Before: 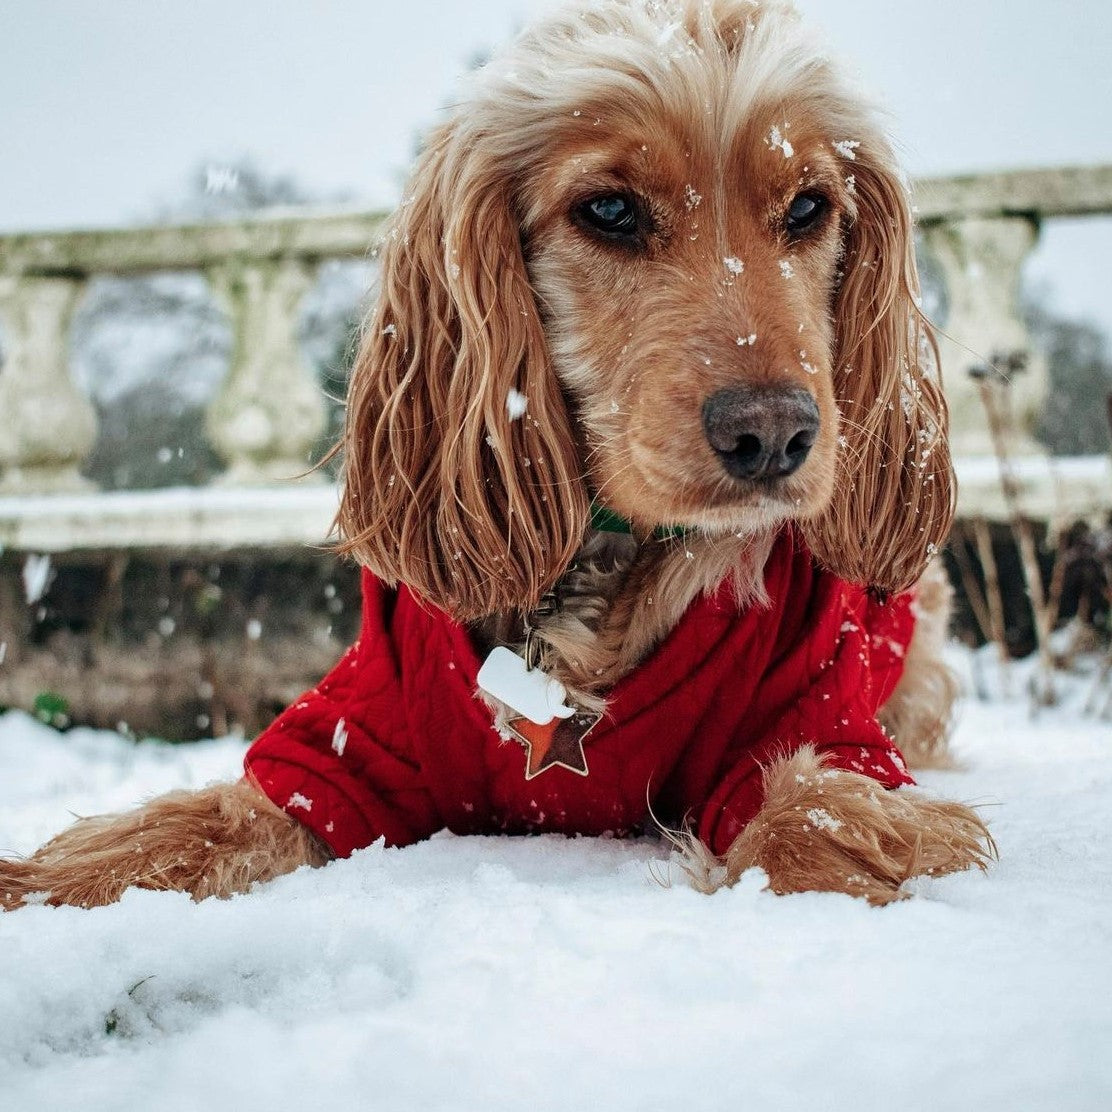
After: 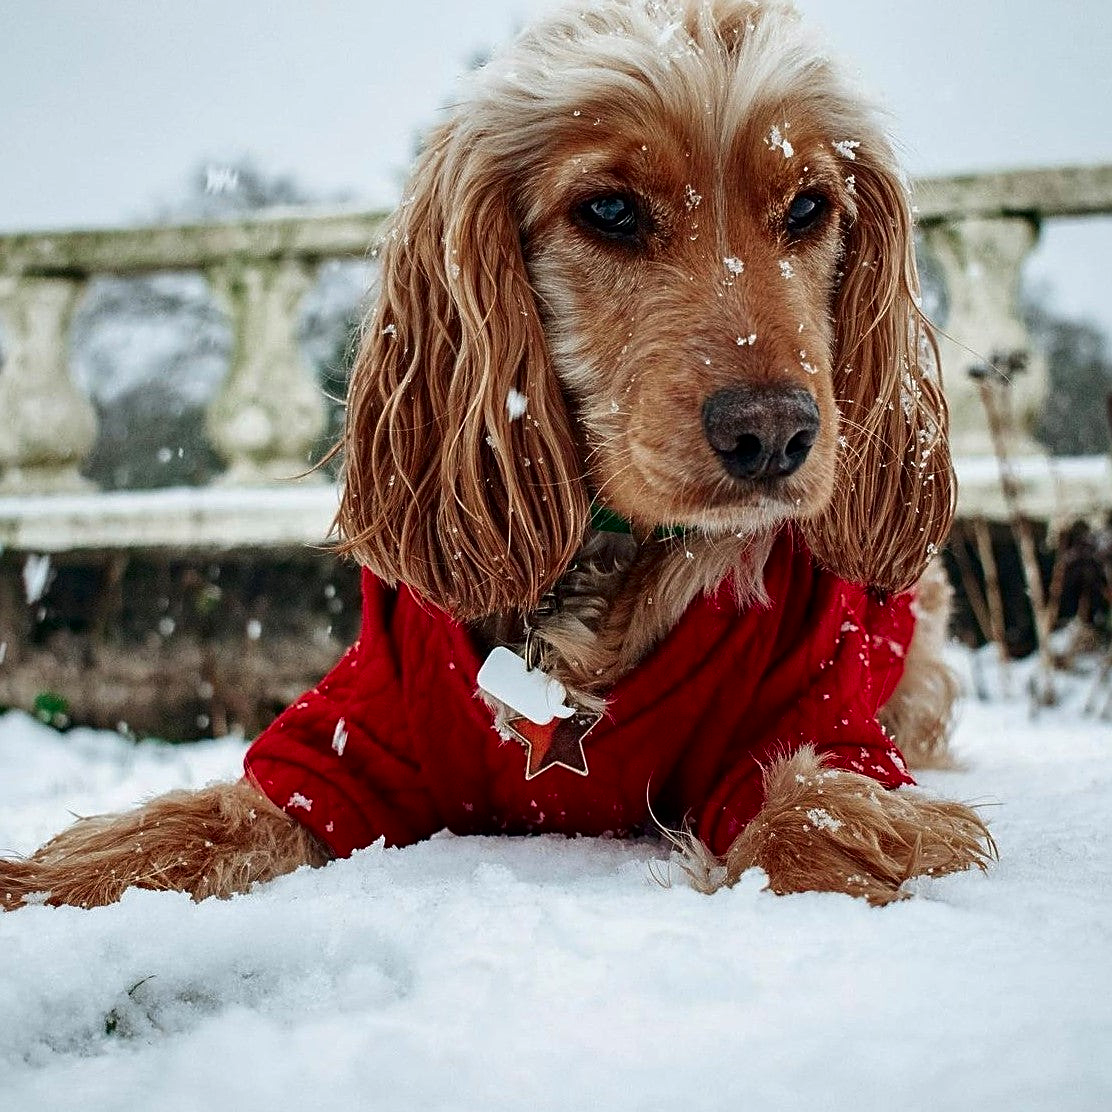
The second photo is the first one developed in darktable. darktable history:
contrast brightness saturation: contrast 0.07, brightness -0.13, saturation 0.06
sharpen: on, module defaults
